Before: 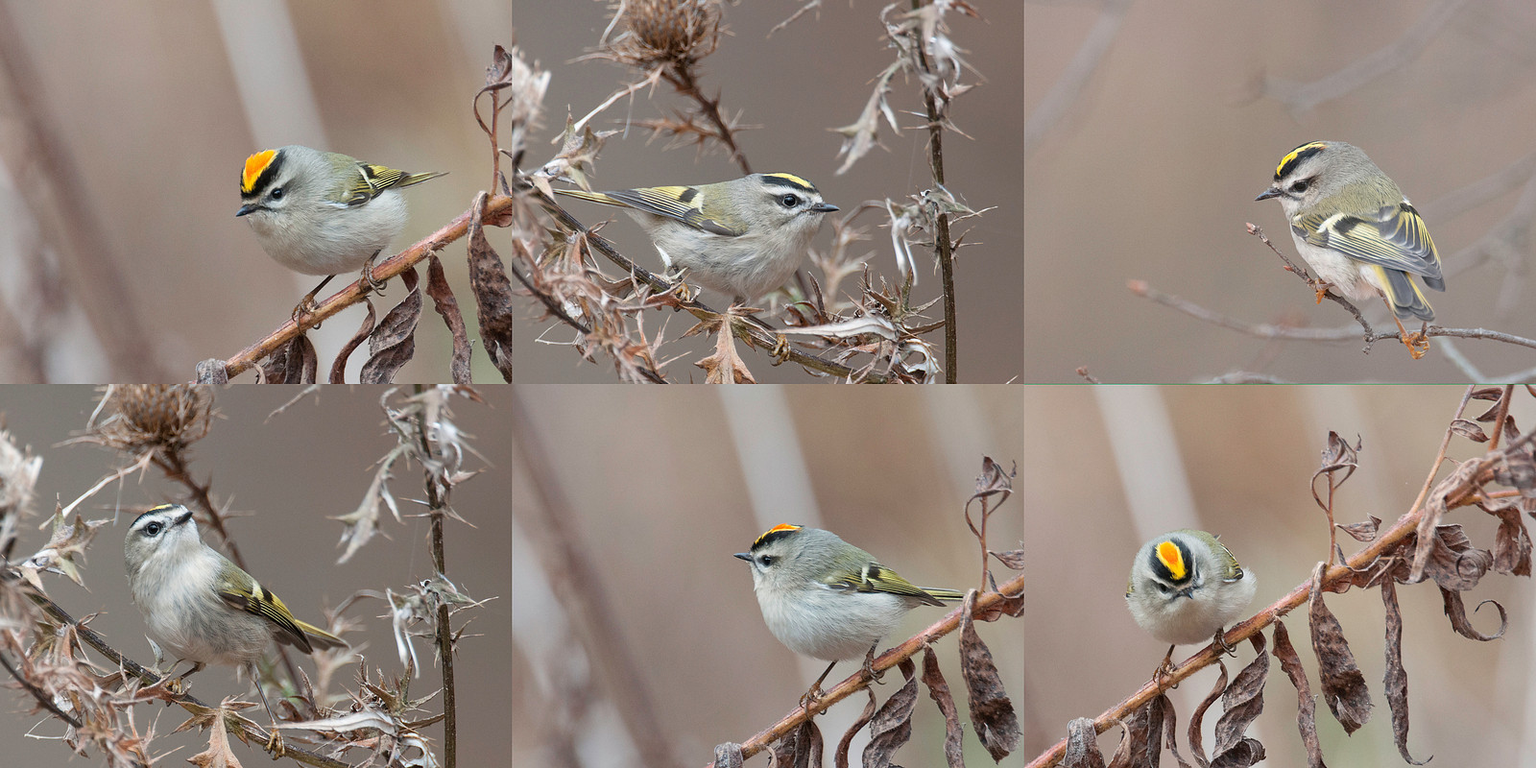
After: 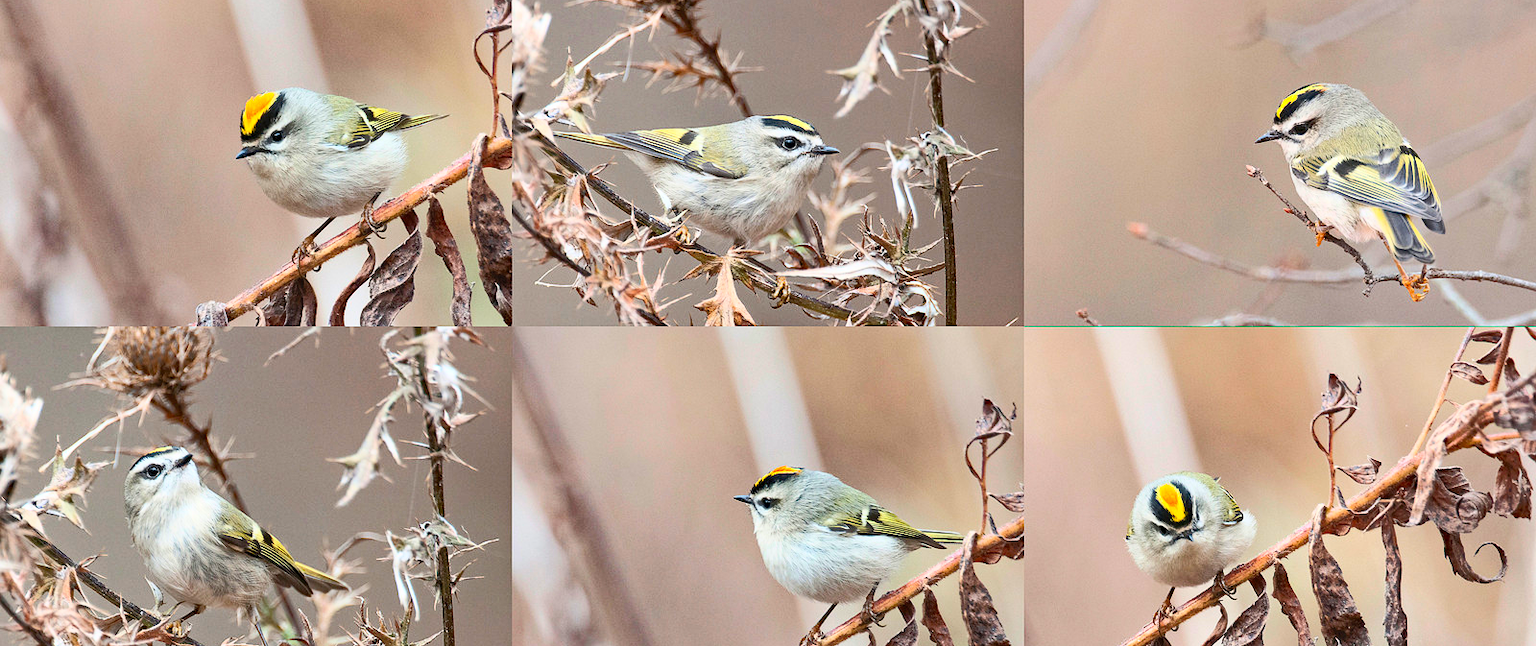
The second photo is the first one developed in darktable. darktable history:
haze removal: compatibility mode true, adaptive false
shadows and highlights: soften with gaussian
contrast brightness saturation: contrast 0.236, brightness 0.269, saturation 0.378
tone curve: curves: ch0 [(0, 0) (0.003, 0.009) (0.011, 0.019) (0.025, 0.034) (0.044, 0.057) (0.069, 0.082) (0.1, 0.104) (0.136, 0.131) (0.177, 0.165) (0.224, 0.212) (0.277, 0.279) (0.335, 0.342) (0.399, 0.401) (0.468, 0.477) (0.543, 0.572) (0.623, 0.675) (0.709, 0.772) (0.801, 0.85) (0.898, 0.942) (1, 1)], color space Lab, independent channels, preserve colors none
exposure: compensate exposure bias true, compensate highlight preservation false
crop: top 7.584%, bottom 8.267%
